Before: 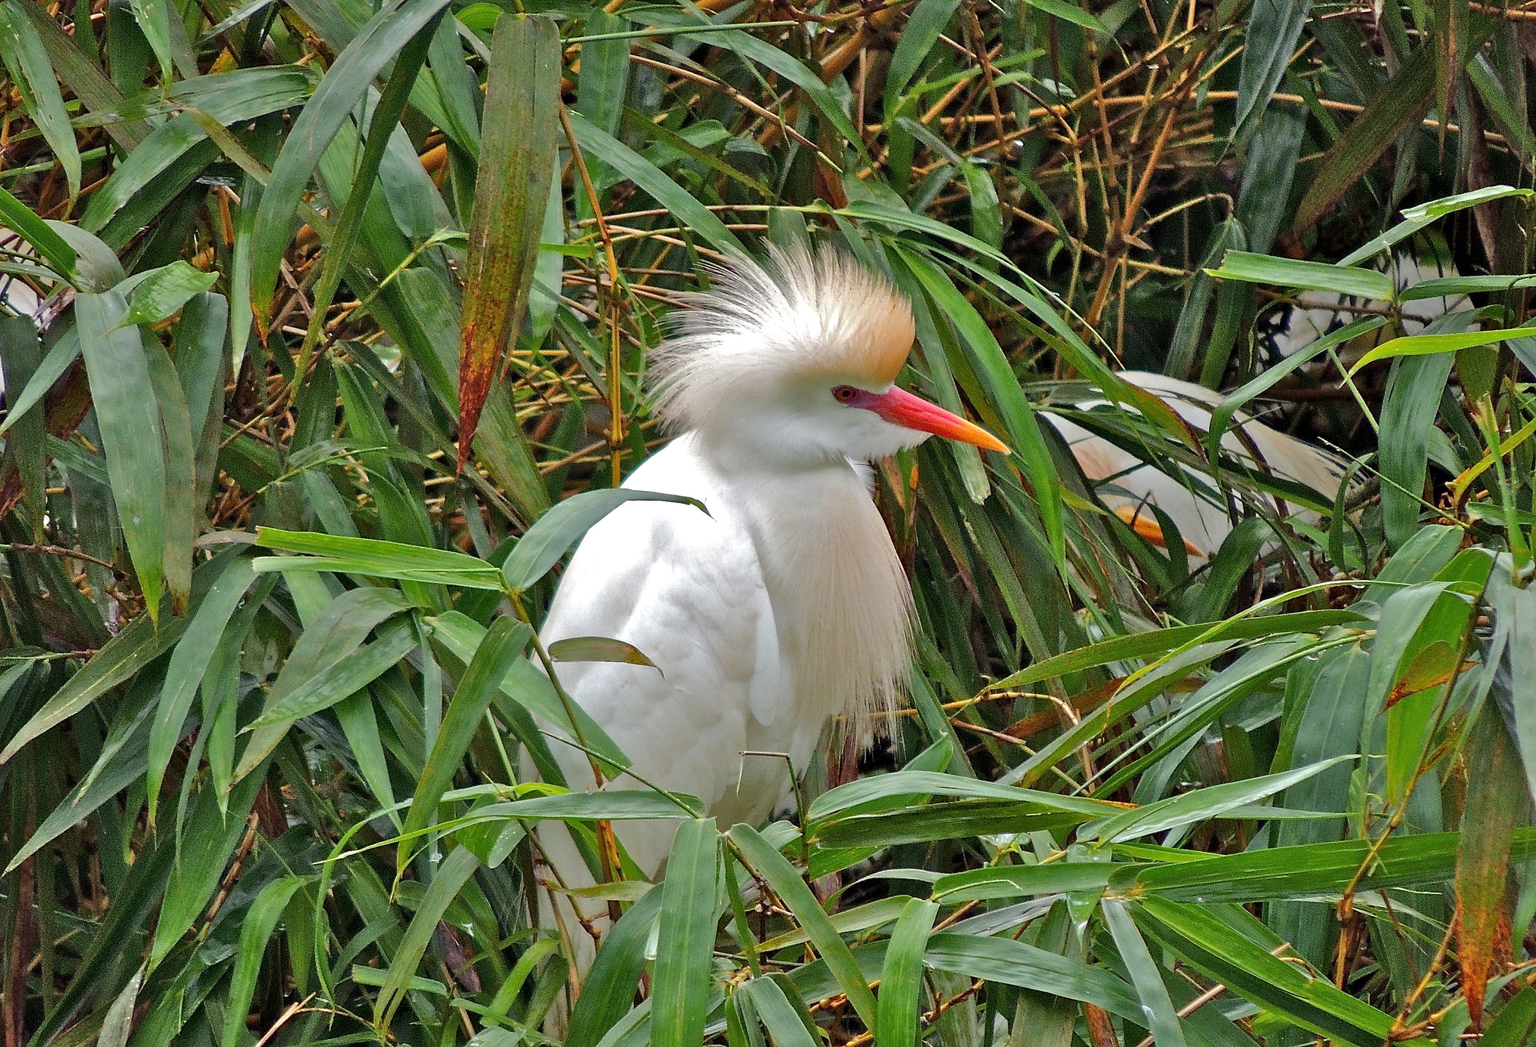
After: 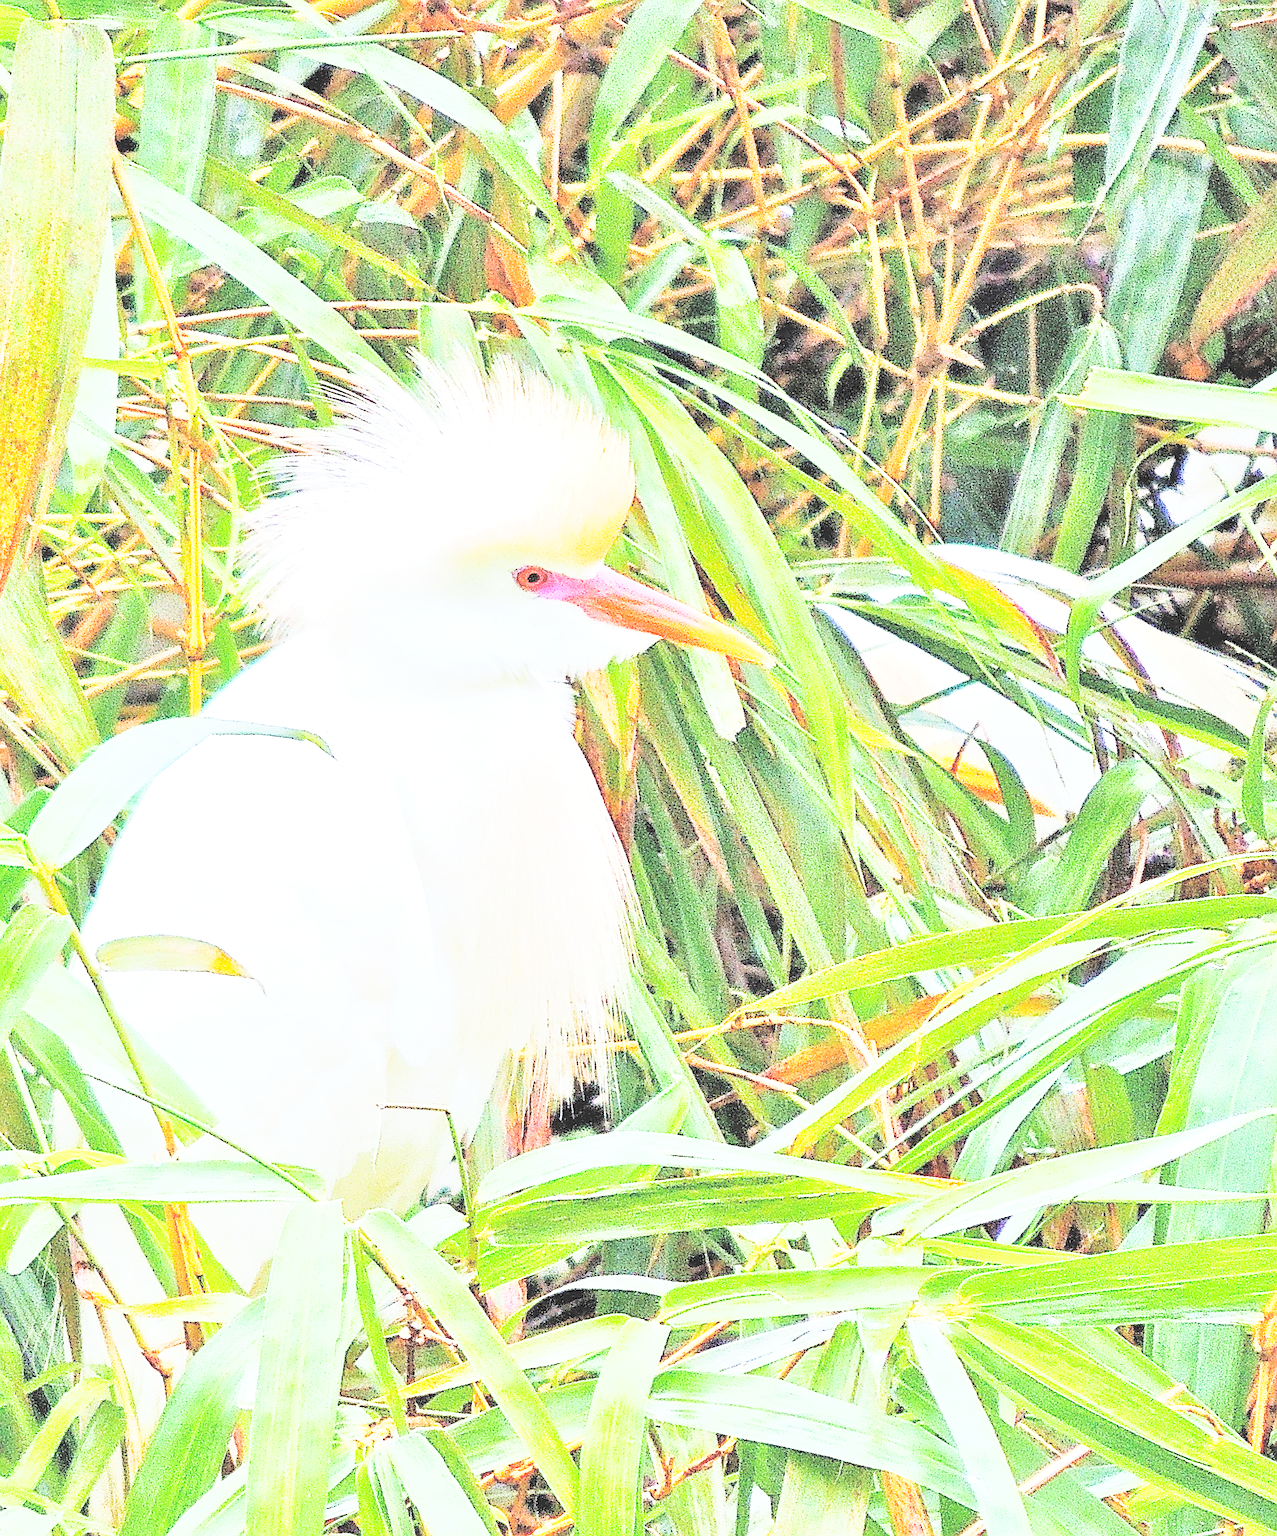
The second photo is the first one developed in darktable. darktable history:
crop: left 31.458%, top 0%, right 11.876%
sharpen: on, module defaults
tone equalizer: on, module defaults
exposure: black level correction 0, exposure 1.4 EV, compensate highlight preservation false
contrast brightness saturation: brightness 1
base curve: curves: ch0 [(0, 0) (0, 0.001) (0.001, 0.001) (0.004, 0.002) (0.007, 0.004) (0.015, 0.013) (0.033, 0.045) (0.052, 0.096) (0.075, 0.17) (0.099, 0.241) (0.163, 0.42) (0.219, 0.55) (0.259, 0.616) (0.327, 0.722) (0.365, 0.765) (0.522, 0.873) (0.547, 0.881) (0.689, 0.919) (0.826, 0.952) (1, 1)], preserve colors none
white balance: red 0.954, blue 1.079
